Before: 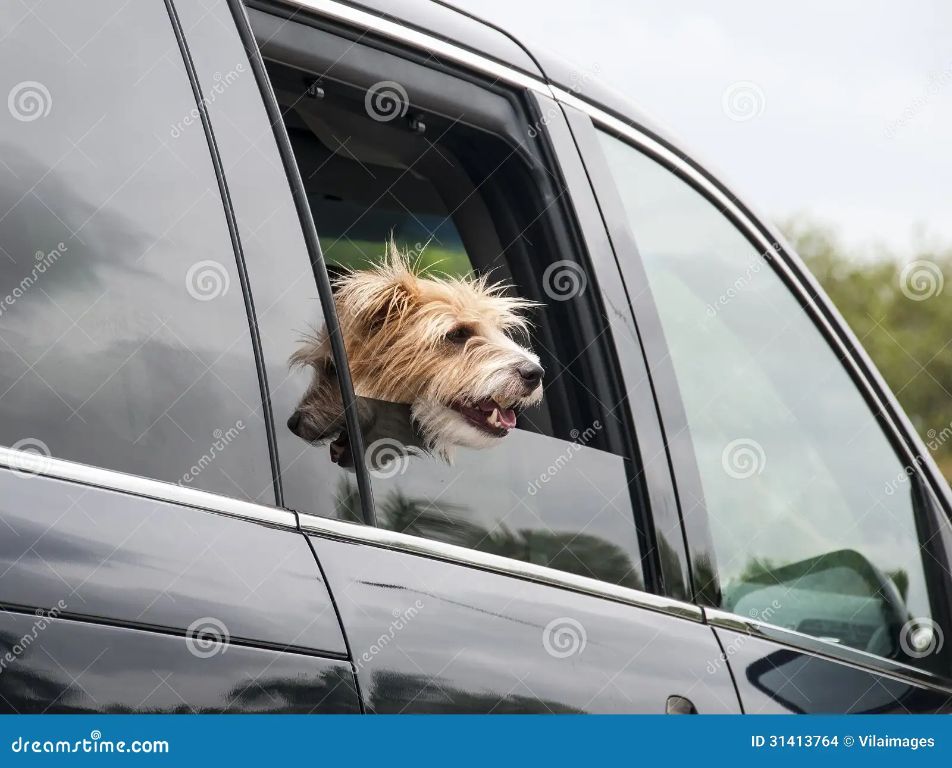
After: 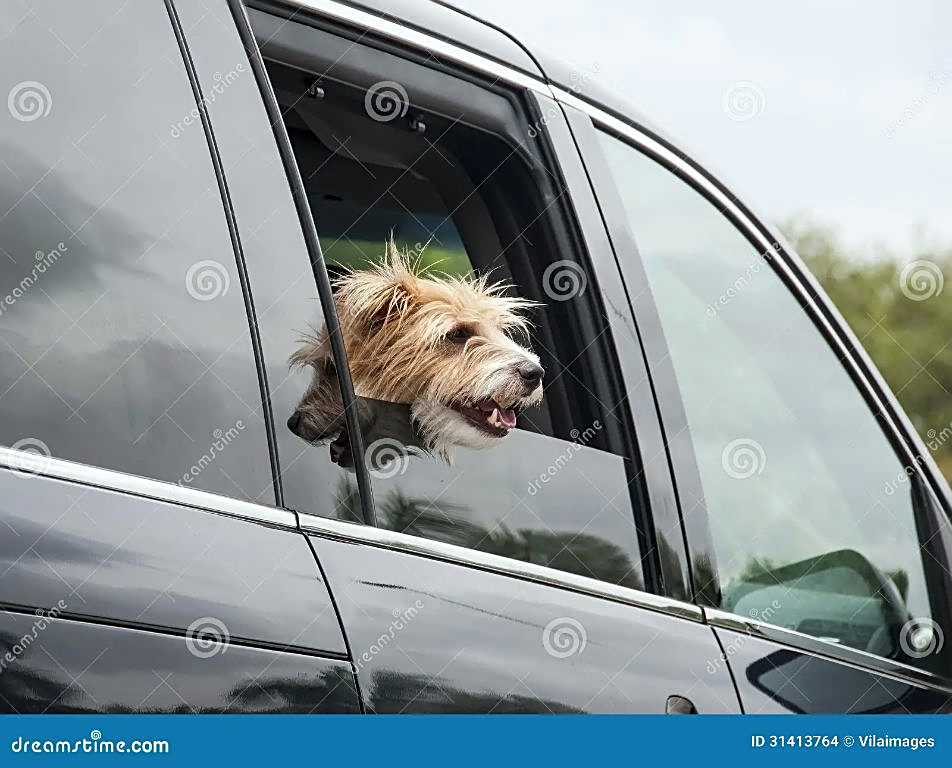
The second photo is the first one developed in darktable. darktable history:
white balance: red 0.978, blue 0.999
sharpen: on, module defaults
